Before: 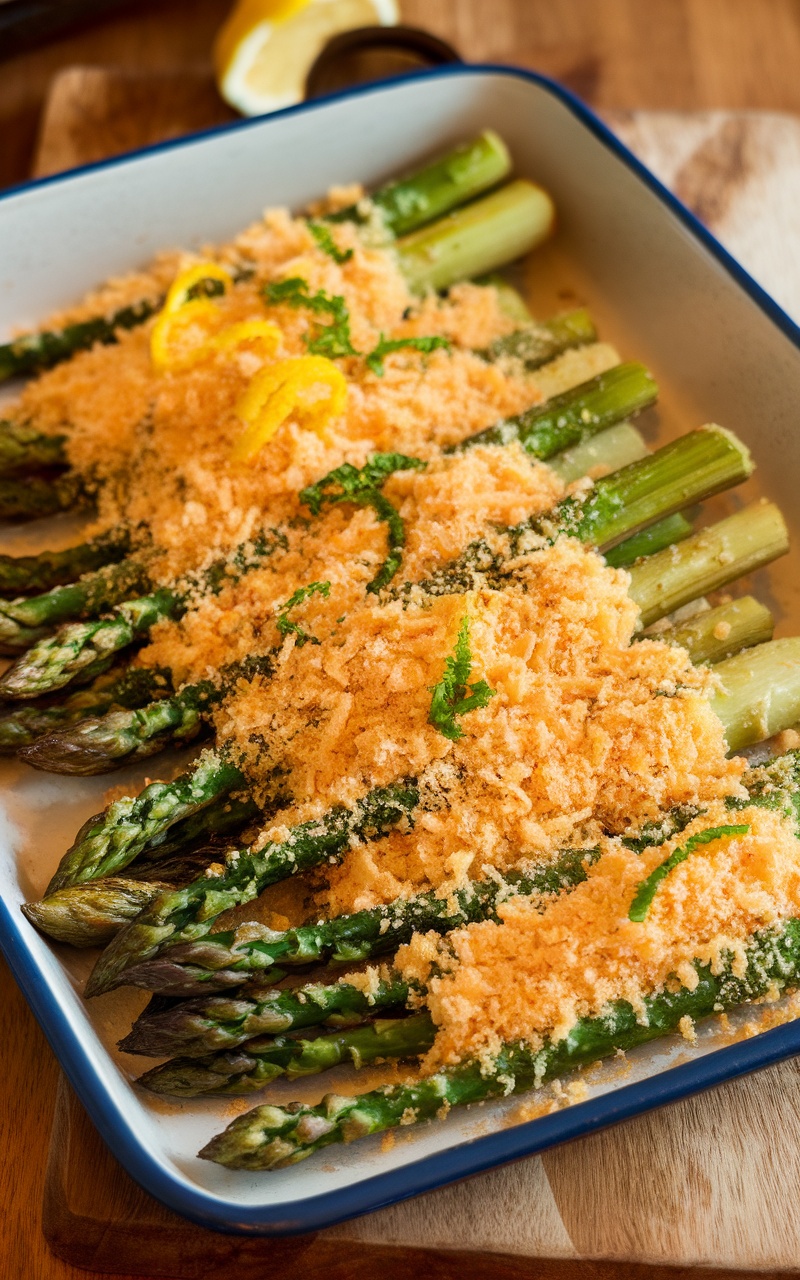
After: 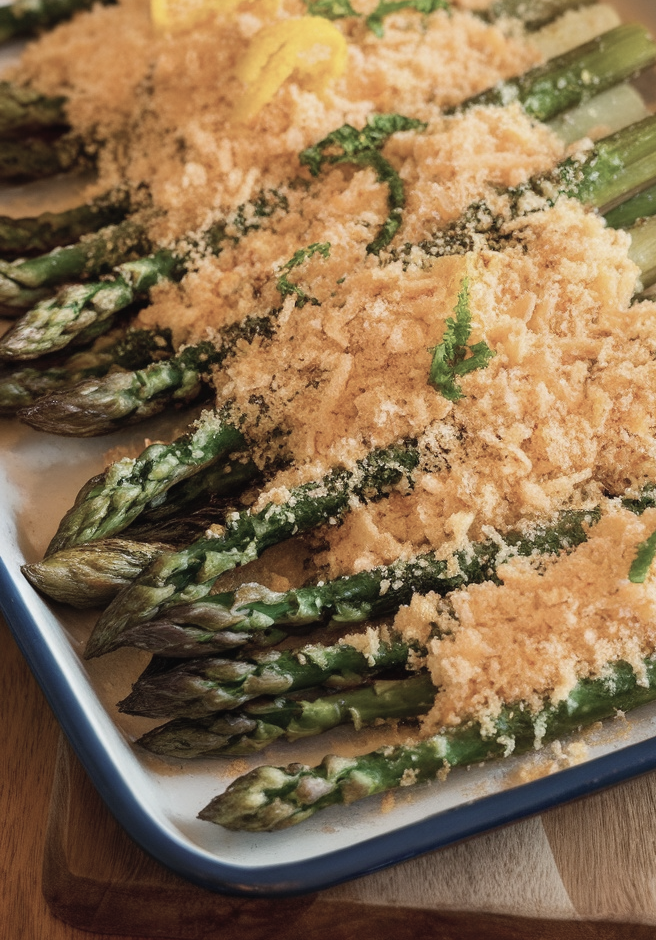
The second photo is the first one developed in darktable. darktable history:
crop: top 26.531%, right 17.959%
contrast brightness saturation: contrast -0.05, saturation -0.41
